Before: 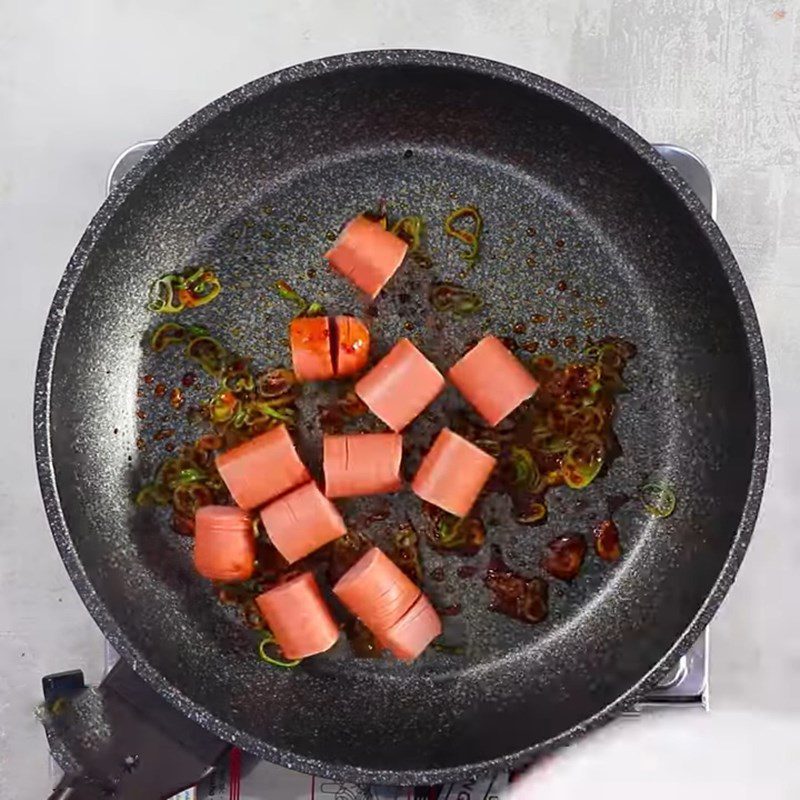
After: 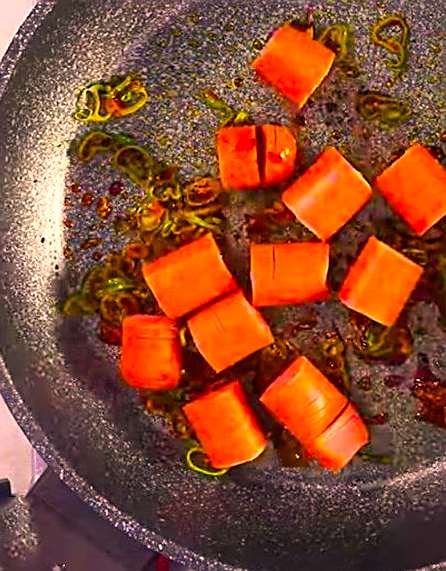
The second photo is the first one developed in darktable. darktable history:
color balance rgb: linear chroma grading › shadows 17.175%, linear chroma grading › highlights 62.192%, linear chroma grading › global chroma 49.51%, perceptual saturation grading › global saturation 9.693%
exposure: exposure 0.478 EV, compensate highlight preservation false
crop: left 9.238%, top 23.95%, right 34.924%, bottom 4.662%
sharpen: on, module defaults
color correction: highlights a* 20.77, highlights b* 19.59
